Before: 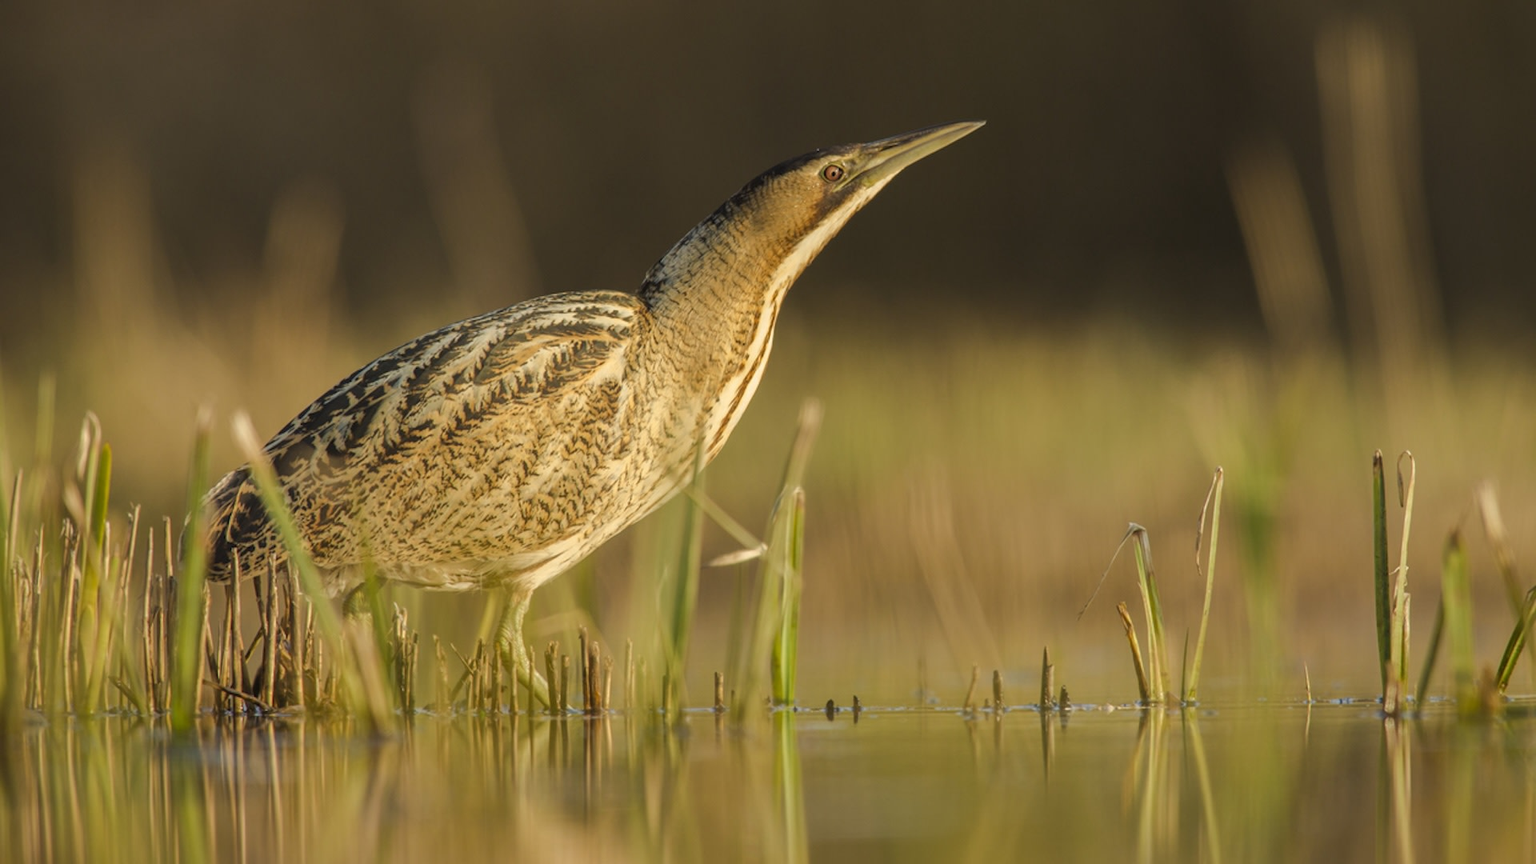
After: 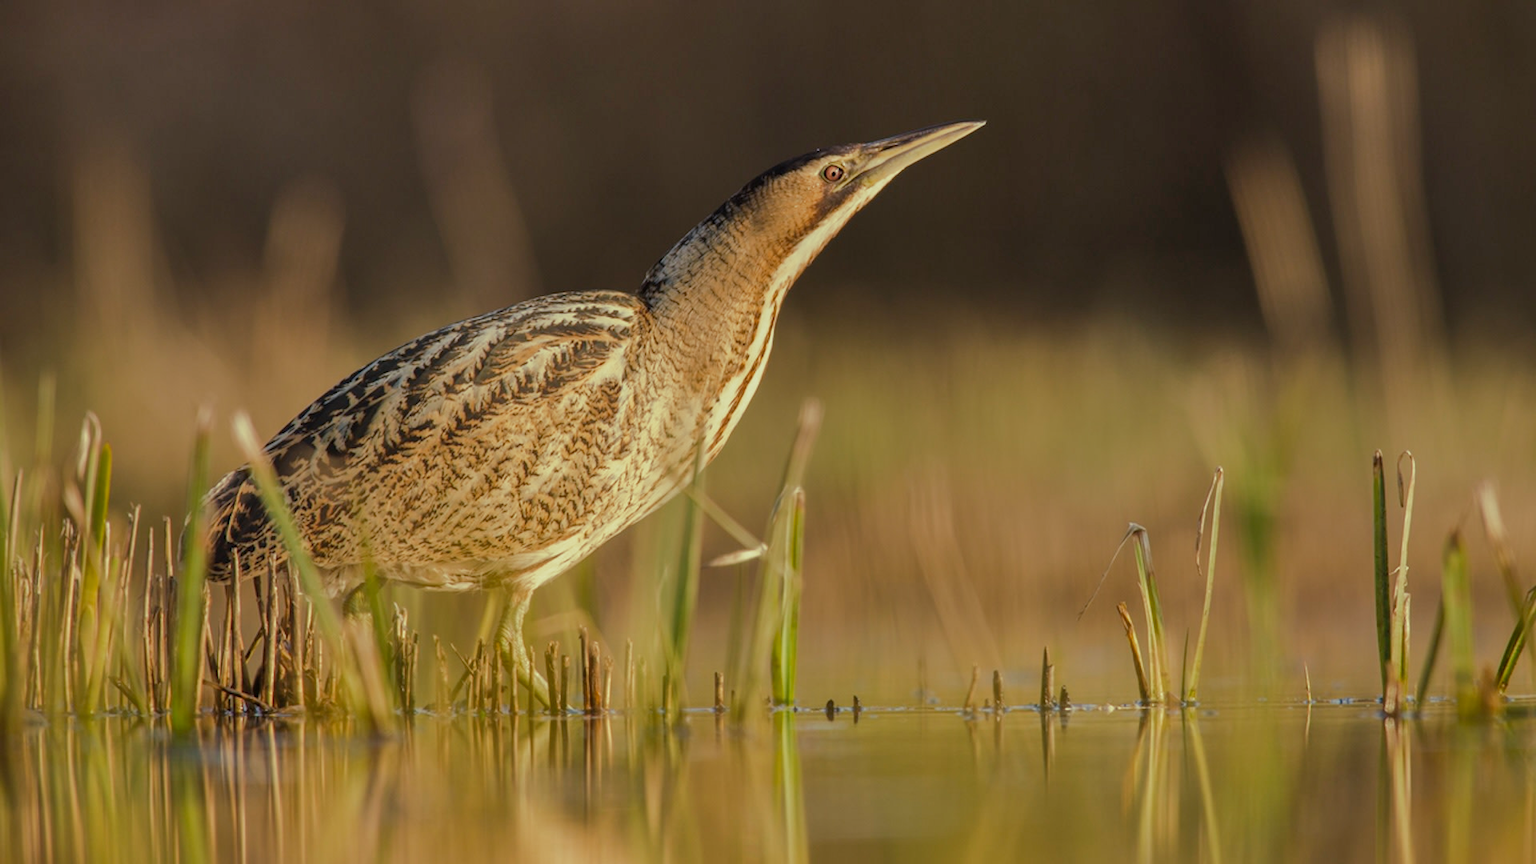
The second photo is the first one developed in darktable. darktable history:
graduated density: hue 238.83°, saturation 50%
shadows and highlights: highlights 70.7, soften with gaussian
split-toning: shadows › hue 290.82°, shadows › saturation 0.34, highlights › saturation 0.38, balance 0, compress 50%
